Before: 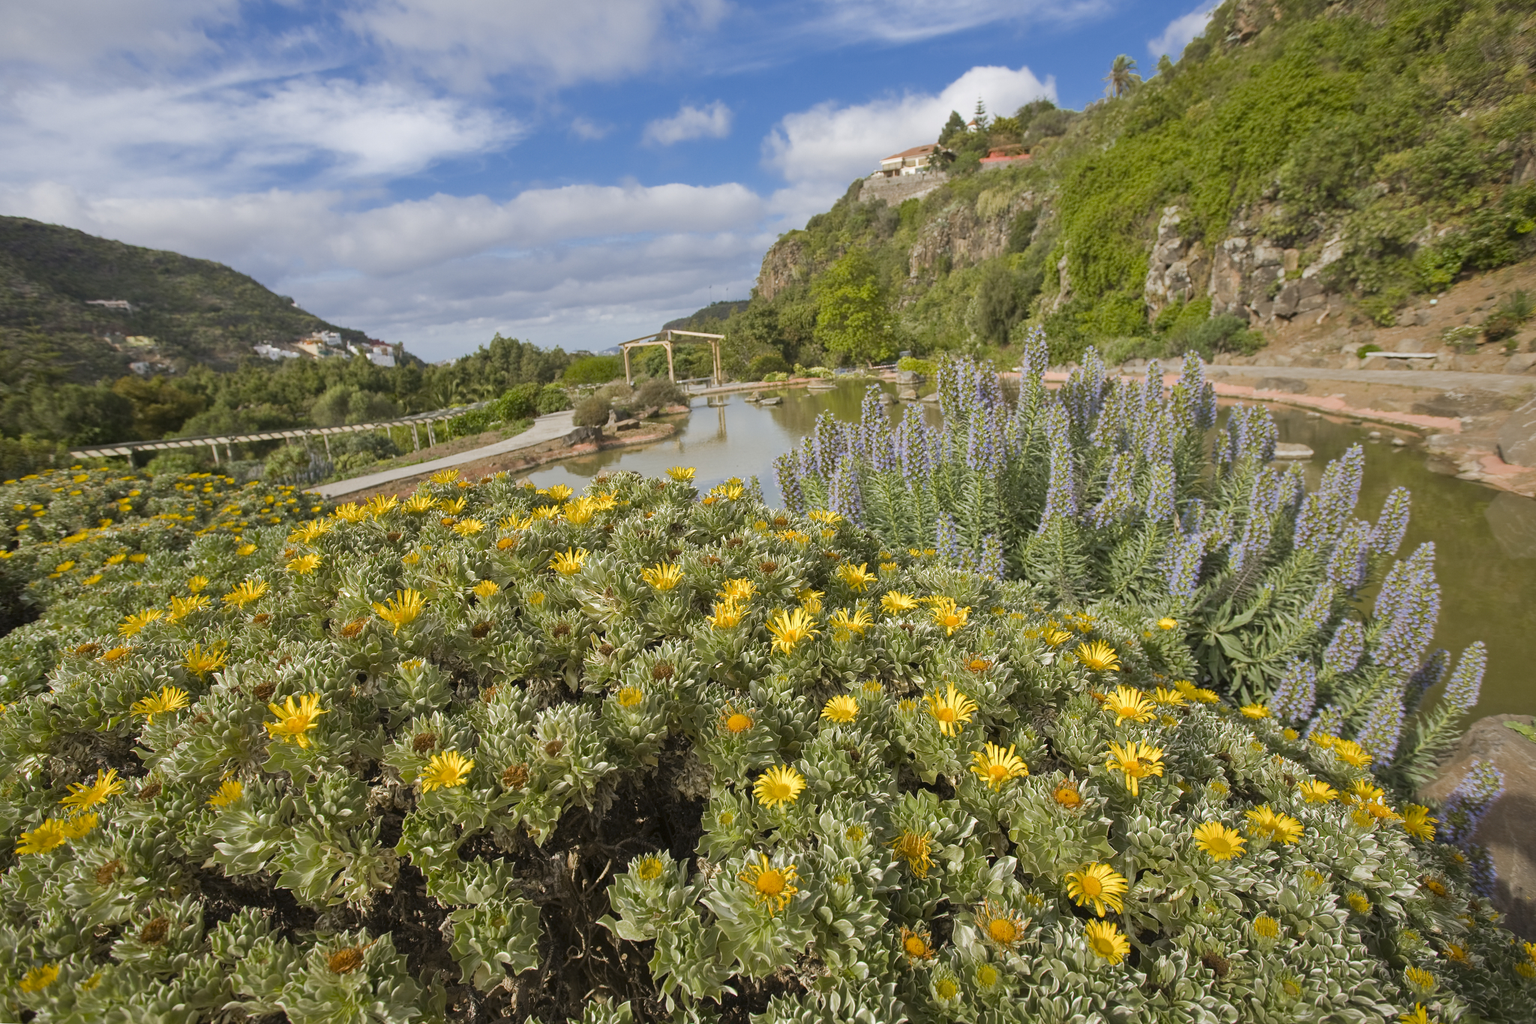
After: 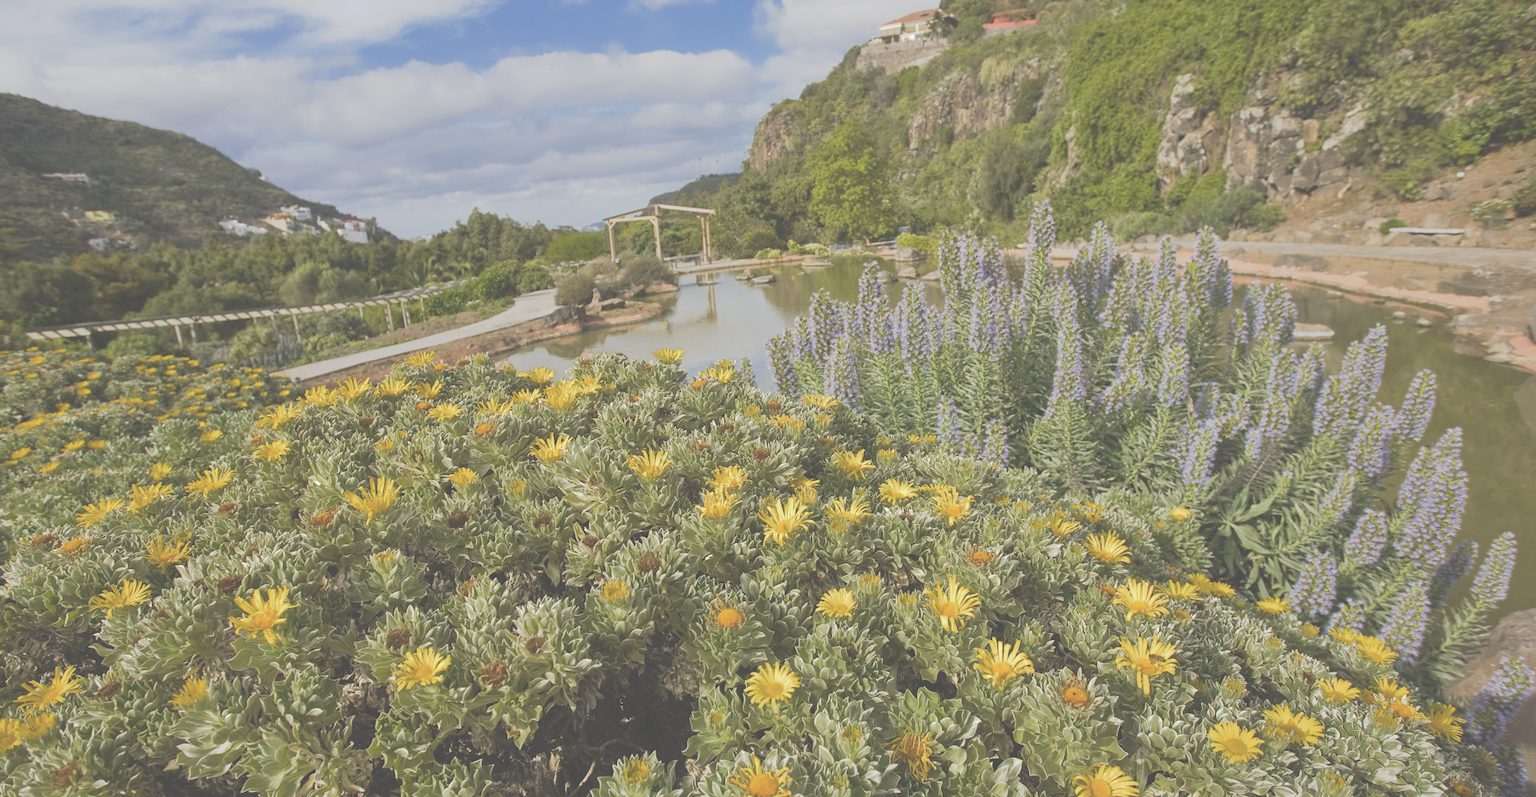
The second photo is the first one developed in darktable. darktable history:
tone curve: curves: ch0 [(0, 0) (0.003, 0.313) (0.011, 0.317) (0.025, 0.317) (0.044, 0.322) (0.069, 0.327) (0.1, 0.335) (0.136, 0.347) (0.177, 0.364) (0.224, 0.384) (0.277, 0.421) (0.335, 0.459) (0.399, 0.501) (0.468, 0.554) (0.543, 0.611) (0.623, 0.679) (0.709, 0.751) (0.801, 0.804) (0.898, 0.844) (1, 1)], preserve colors none
crop and rotate: left 2.991%, top 13.302%, right 1.981%, bottom 12.636%
